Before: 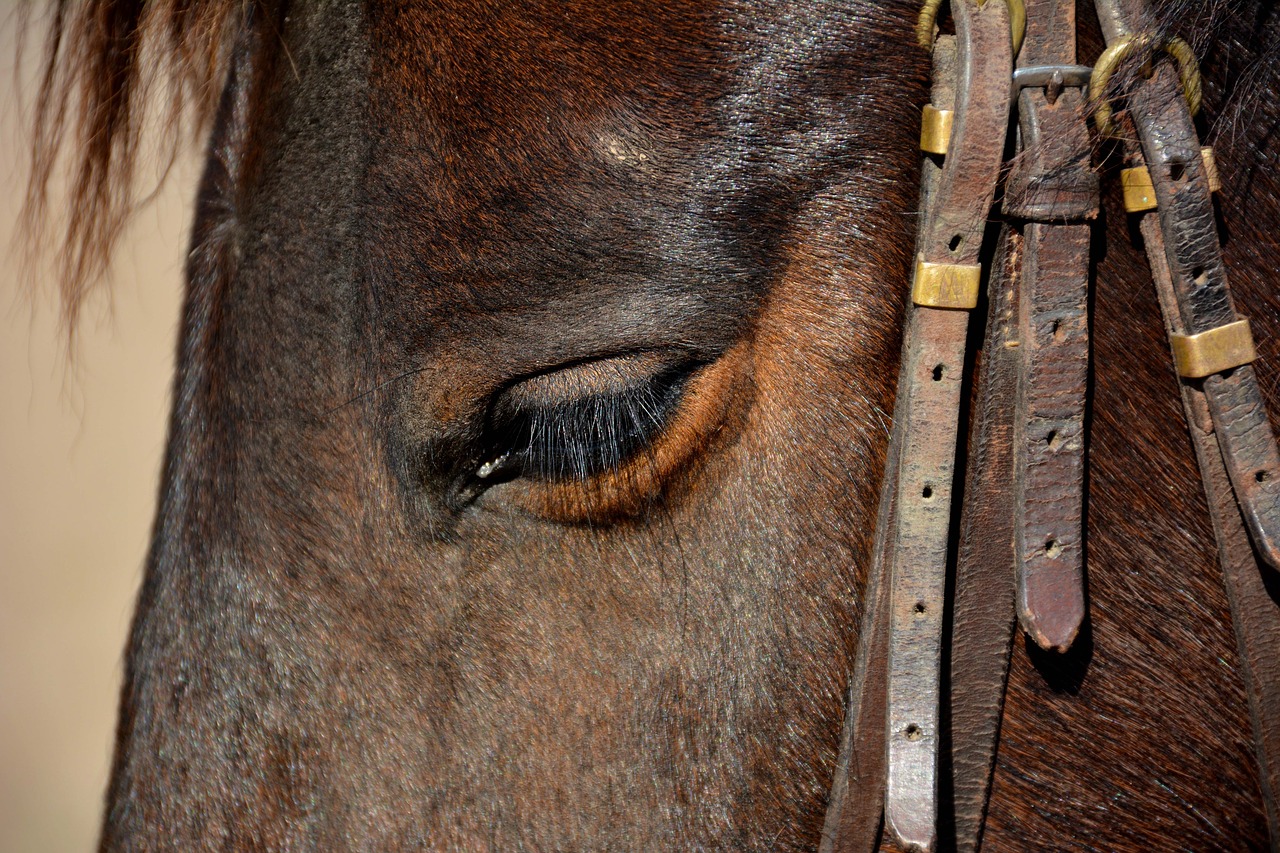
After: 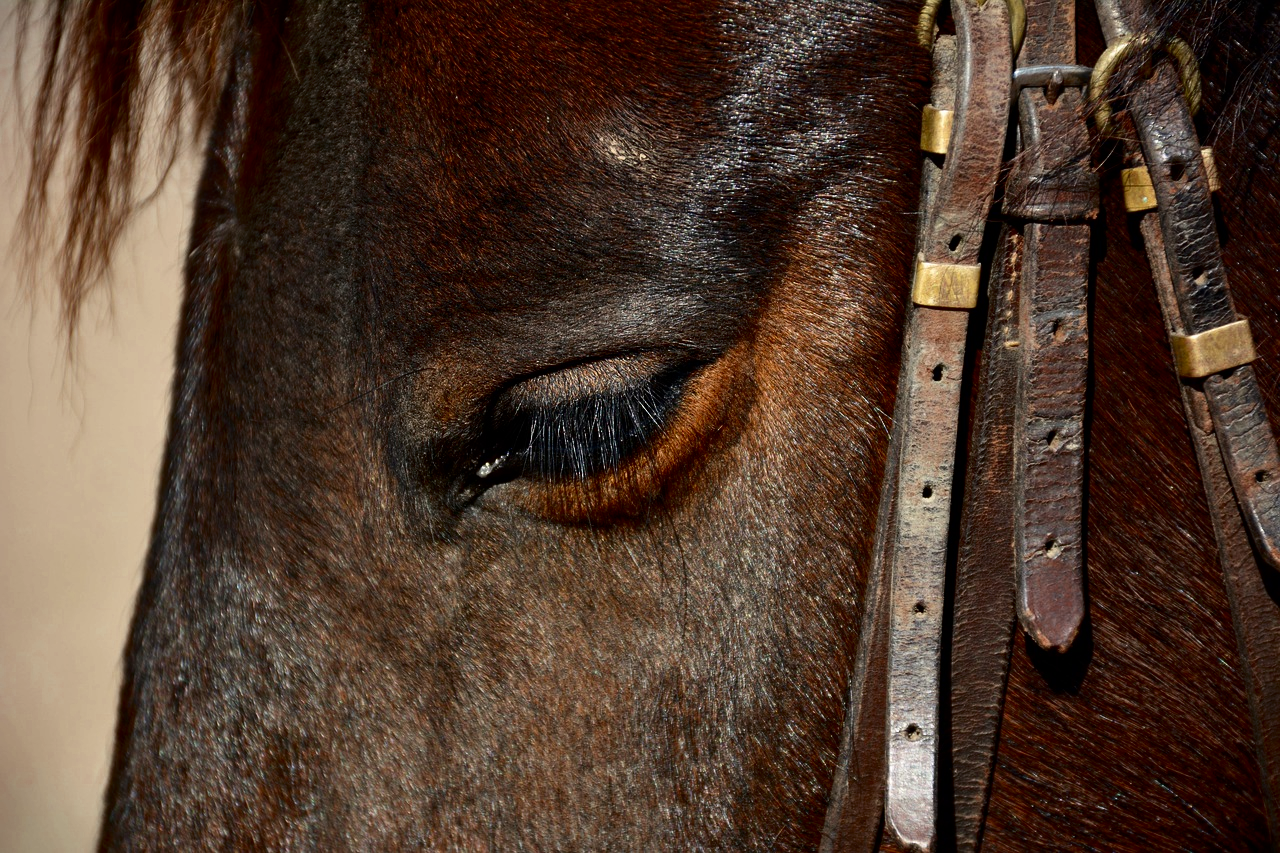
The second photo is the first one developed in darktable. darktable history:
base curve: curves: ch0 [(0, 0) (0.989, 0.992)], preserve colors none
color zones: curves: ch0 [(0, 0.5) (0.125, 0.4) (0.25, 0.5) (0.375, 0.4) (0.5, 0.4) (0.625, 0.35) (0.75, 0.35) (0.875, 0.5)]; ch1 [(0, 0.35) (0.125, 0.45) (0.25, 0.35) (0.375, 0.35) (0.5, 0.35) (0.625, 0.35) (0.75, 0.45) (0.875, 0.35)]; ch2 [(0, 0.6) (0.125, 0.5) (0.25, 0.5) (0.375, 0.6) (0.5, 0.6) (0.625, 0.5) (0.75, 0.5) (0.875, 0.5)]
contrast brightness saturation: contrast 0.208, brightness -0.107, saturation 0.212
